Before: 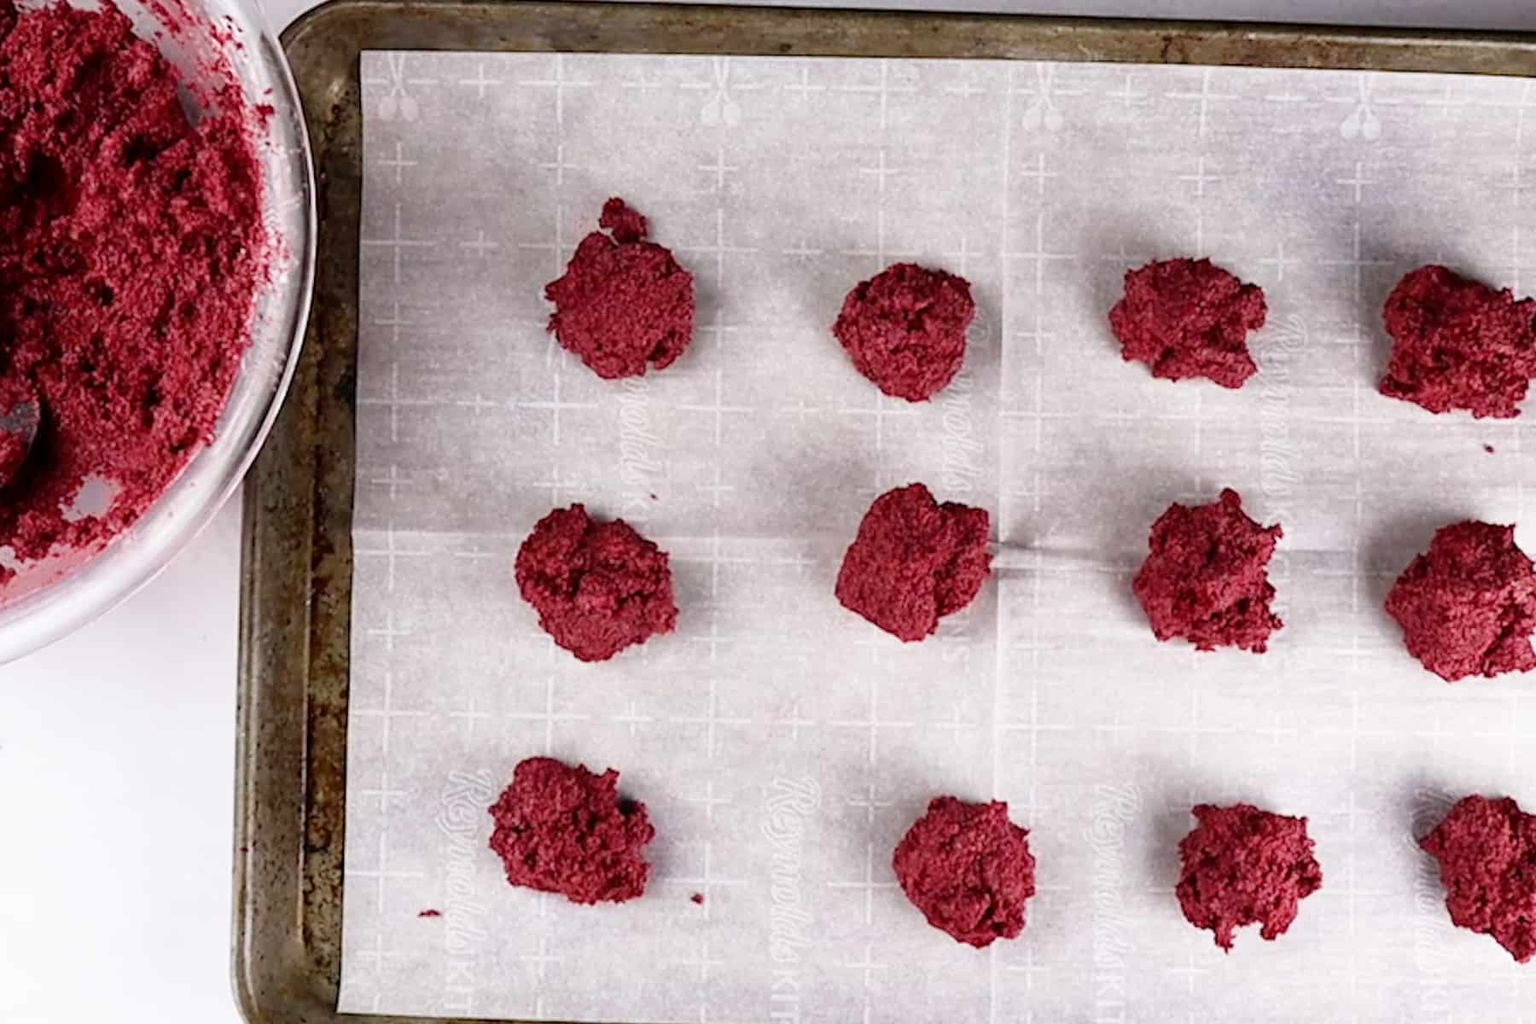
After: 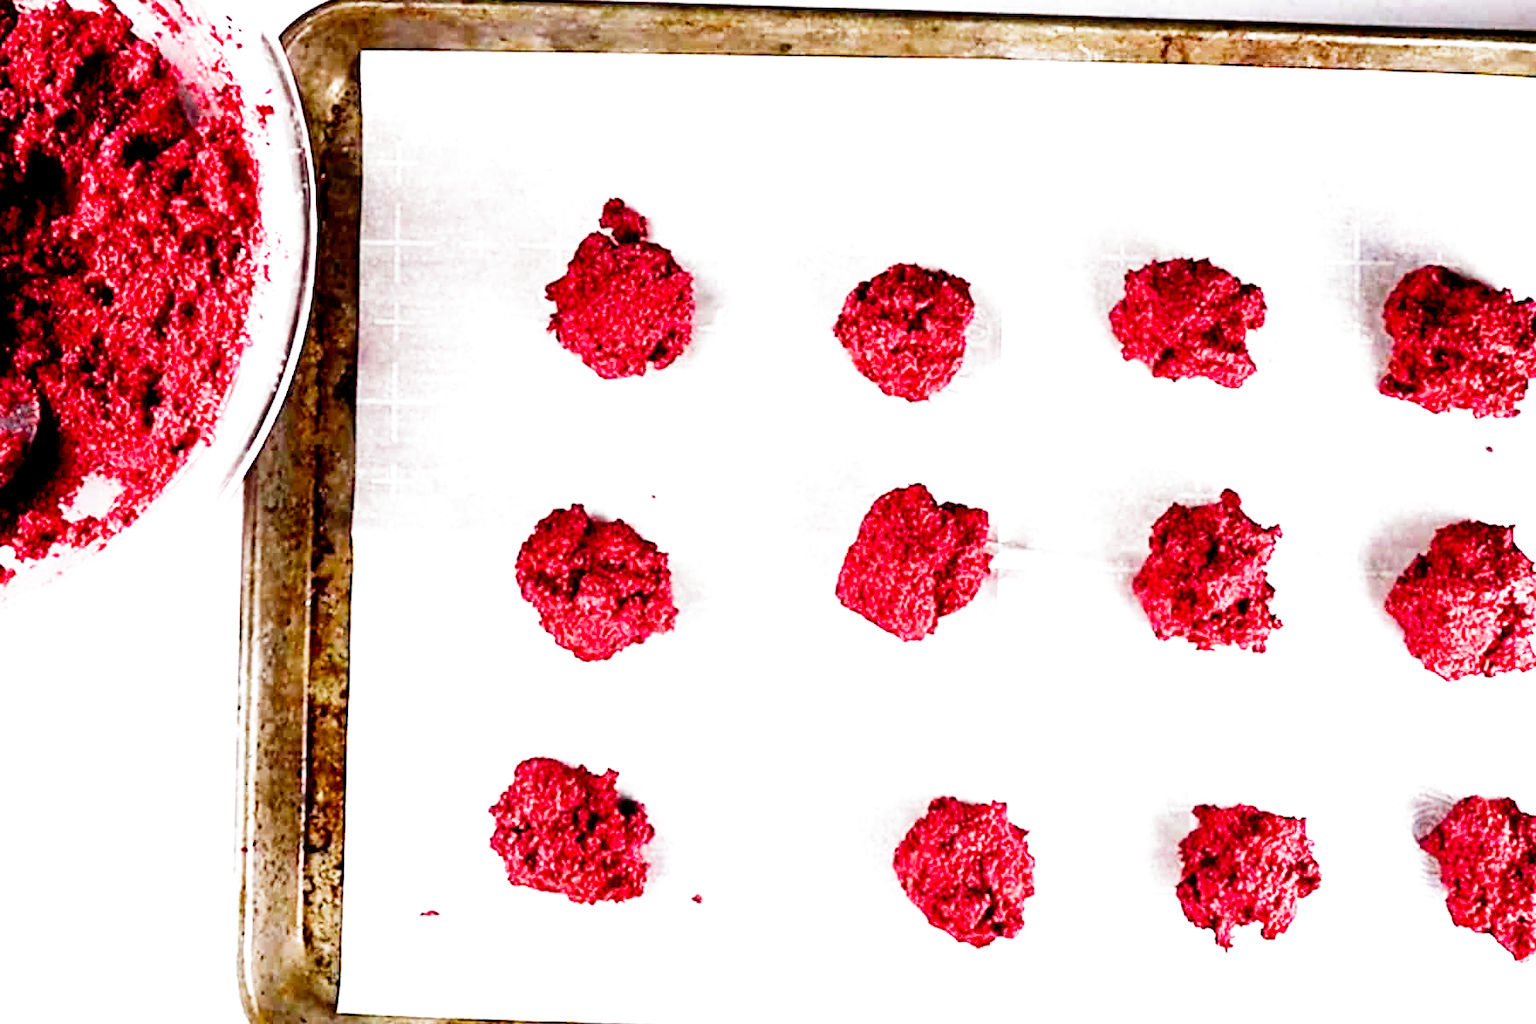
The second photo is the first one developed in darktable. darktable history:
color balance rgb: perceptual saturation grading › global saturation 20%, perceptual saturation grading › highlights -25%, perceptual saturation grading › shadows 25%
tone equalizer: -8 EV -0.417 EV, -7 EV -0.389 EV, -6 EV -0.333 EV, -5 EV -0.222 EV, -3 EV 0.222 EV, -2 EV 0.333 EV, -1 EV 0.389 EV, +0 EV 0.417 EV, edges refinement/feathering 500, mask exposure compensation -1.57 EV, preserve details no
filmic rgb: middle gray luminance 10%, black relative exposure -8.61 EV, white relative exposure 3.3 EV, threshold 6 EV, target black luminance 0%, hardness 5.2, latitude 44.69%, contrast 1.302, highlights saturation mix 5%, shadows ↔ highlights balance 24.64%, add noise in highlights 0, preserve chrominance no, color science v3 (2019), use custom middle-gray values true, iterations of high-quality reconstruction 0, contrast in highlights soft, enable highlight reconstruction true
exposure: exposure 0.669 EV, compensate highlight preservation false
